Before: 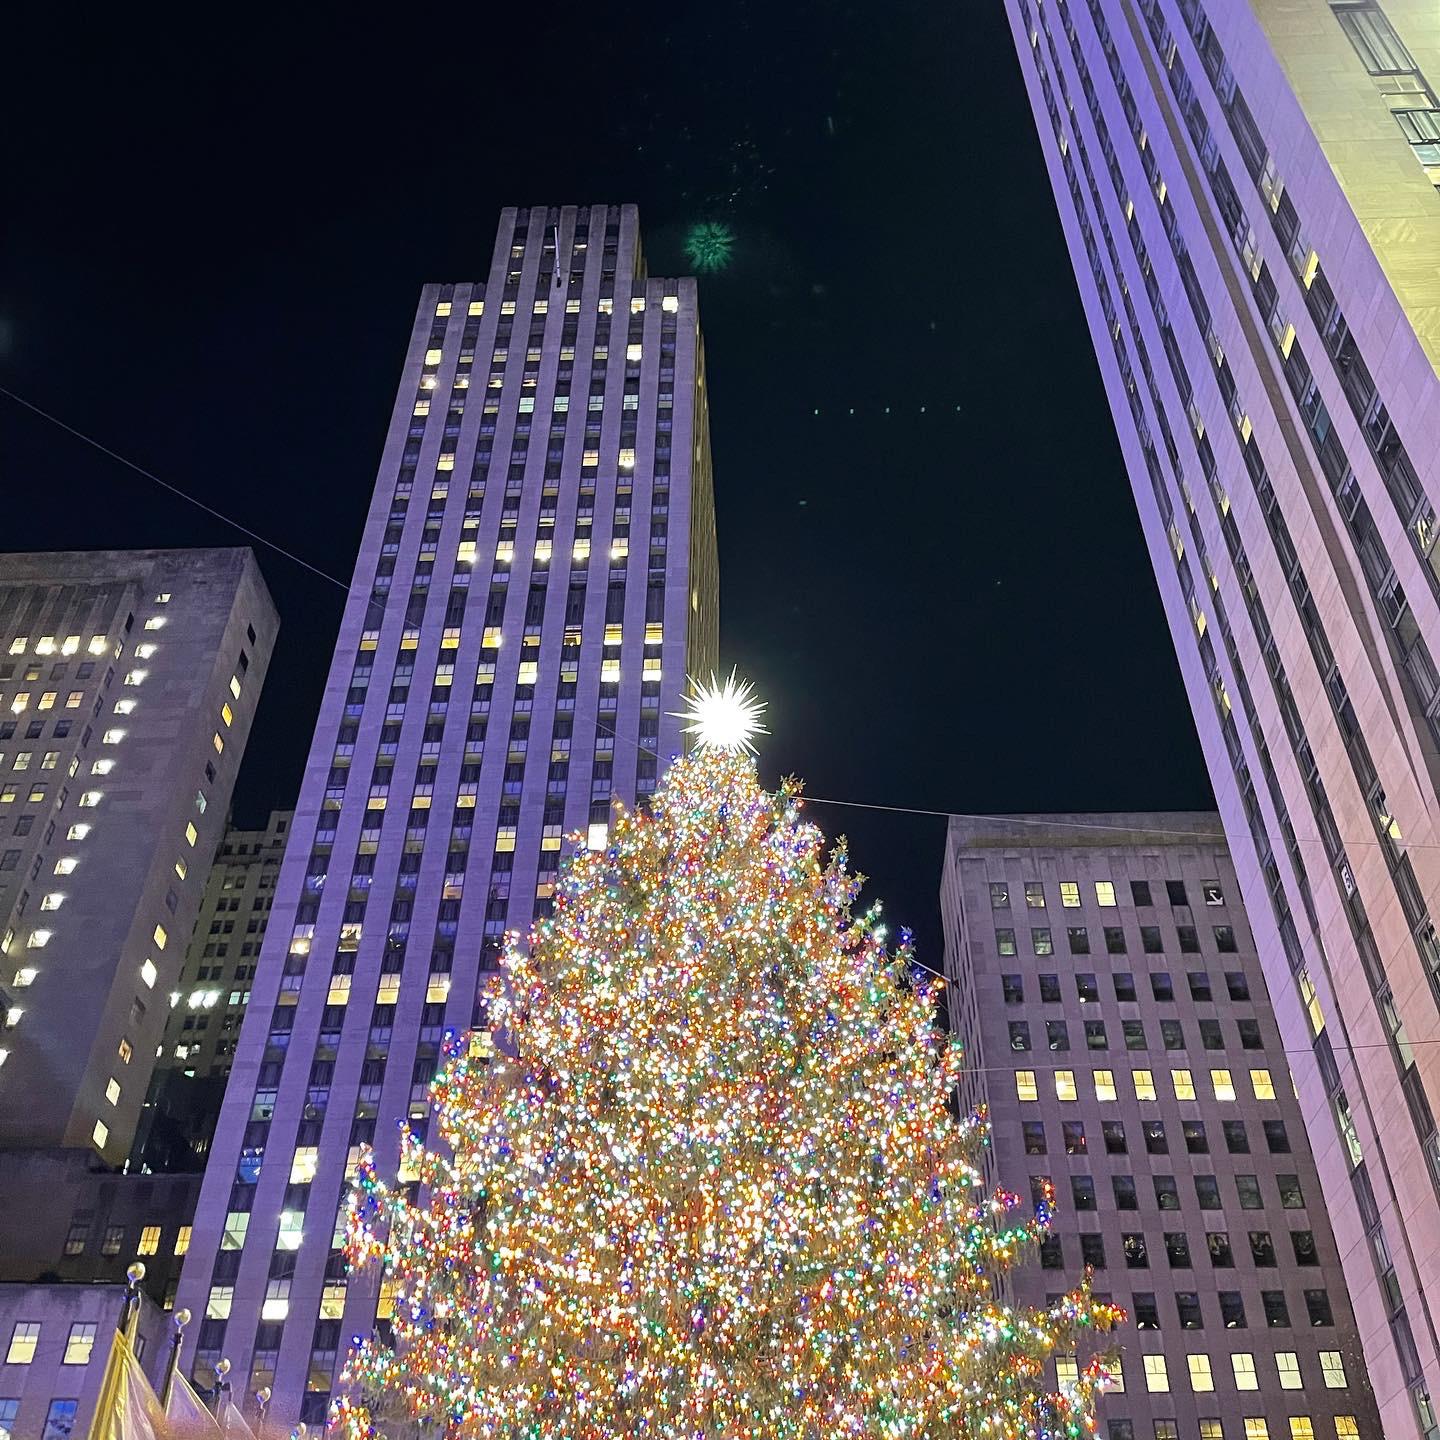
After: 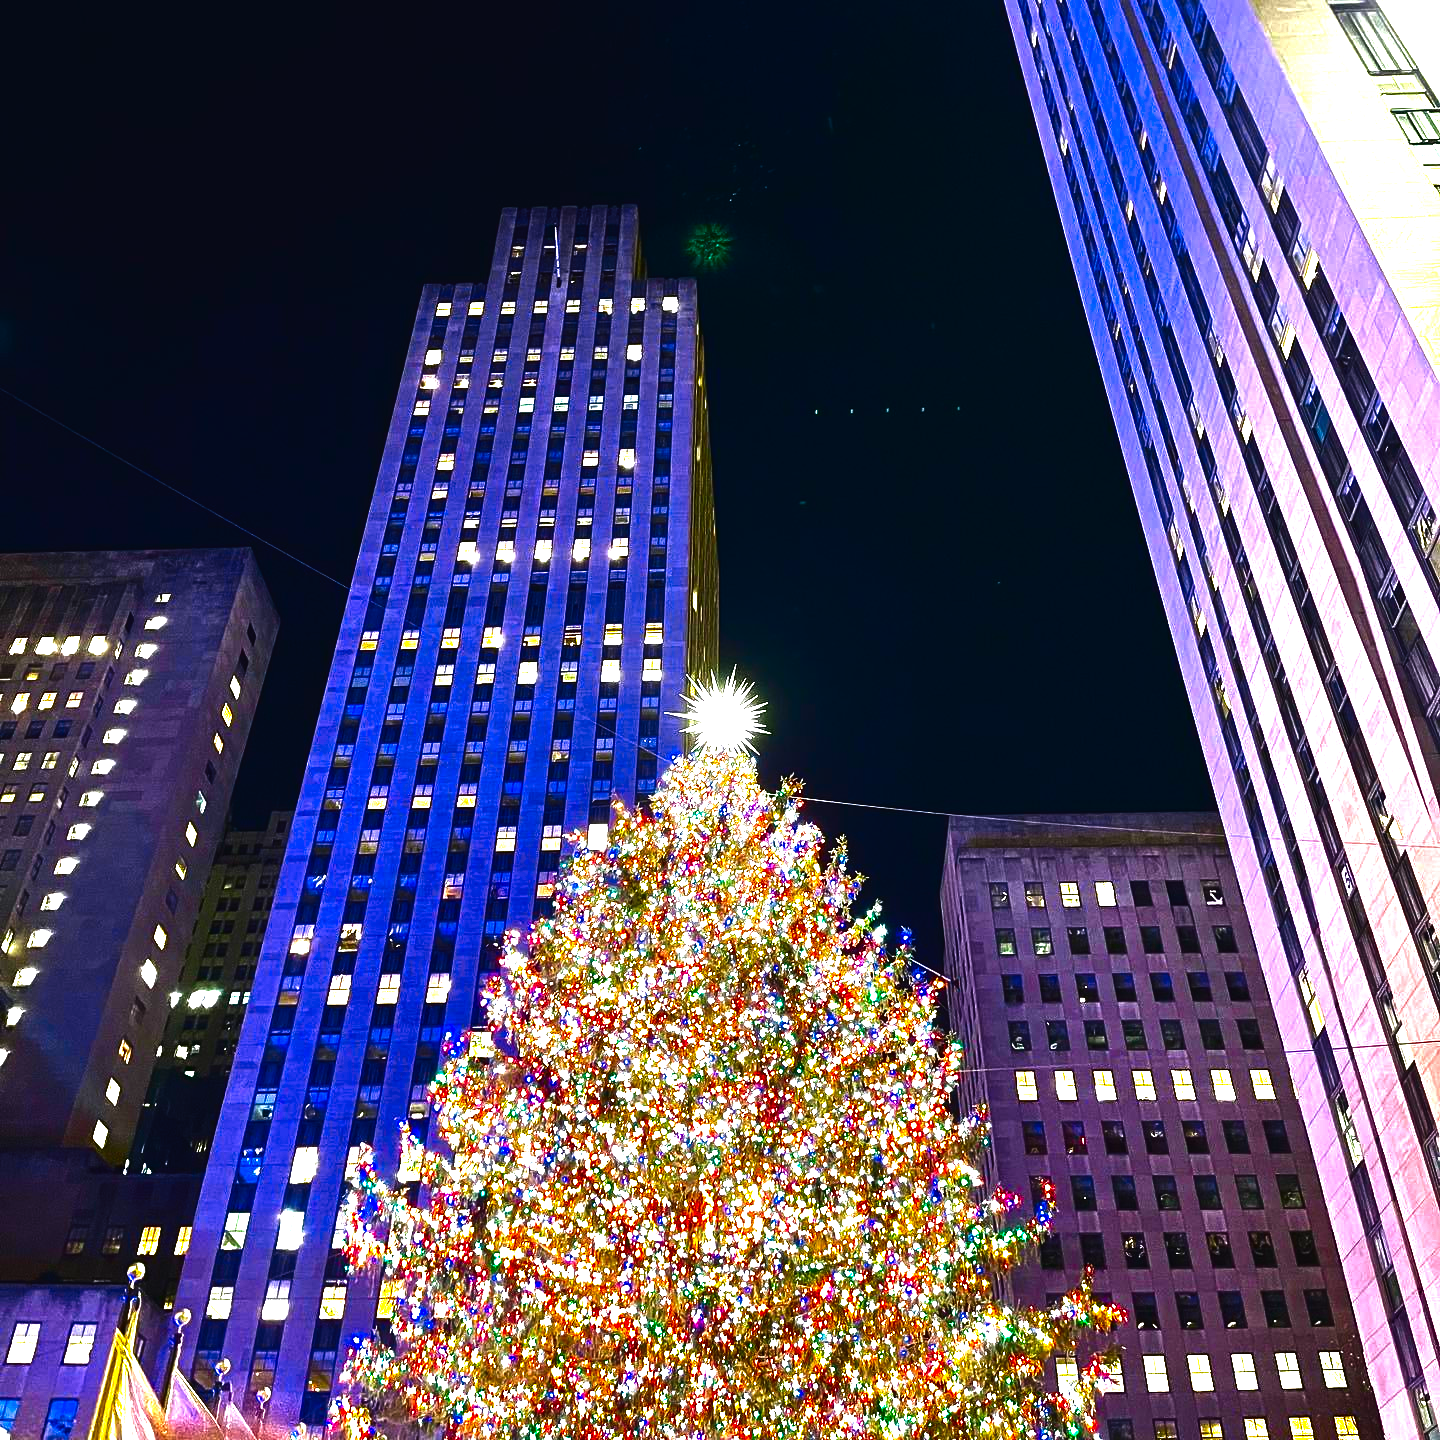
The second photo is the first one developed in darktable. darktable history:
exposure: black level correction -0.023, exposure 1.397 EV, compensate highlight preservation false
contrast brightness saturation: brightness -1, saturation 1
